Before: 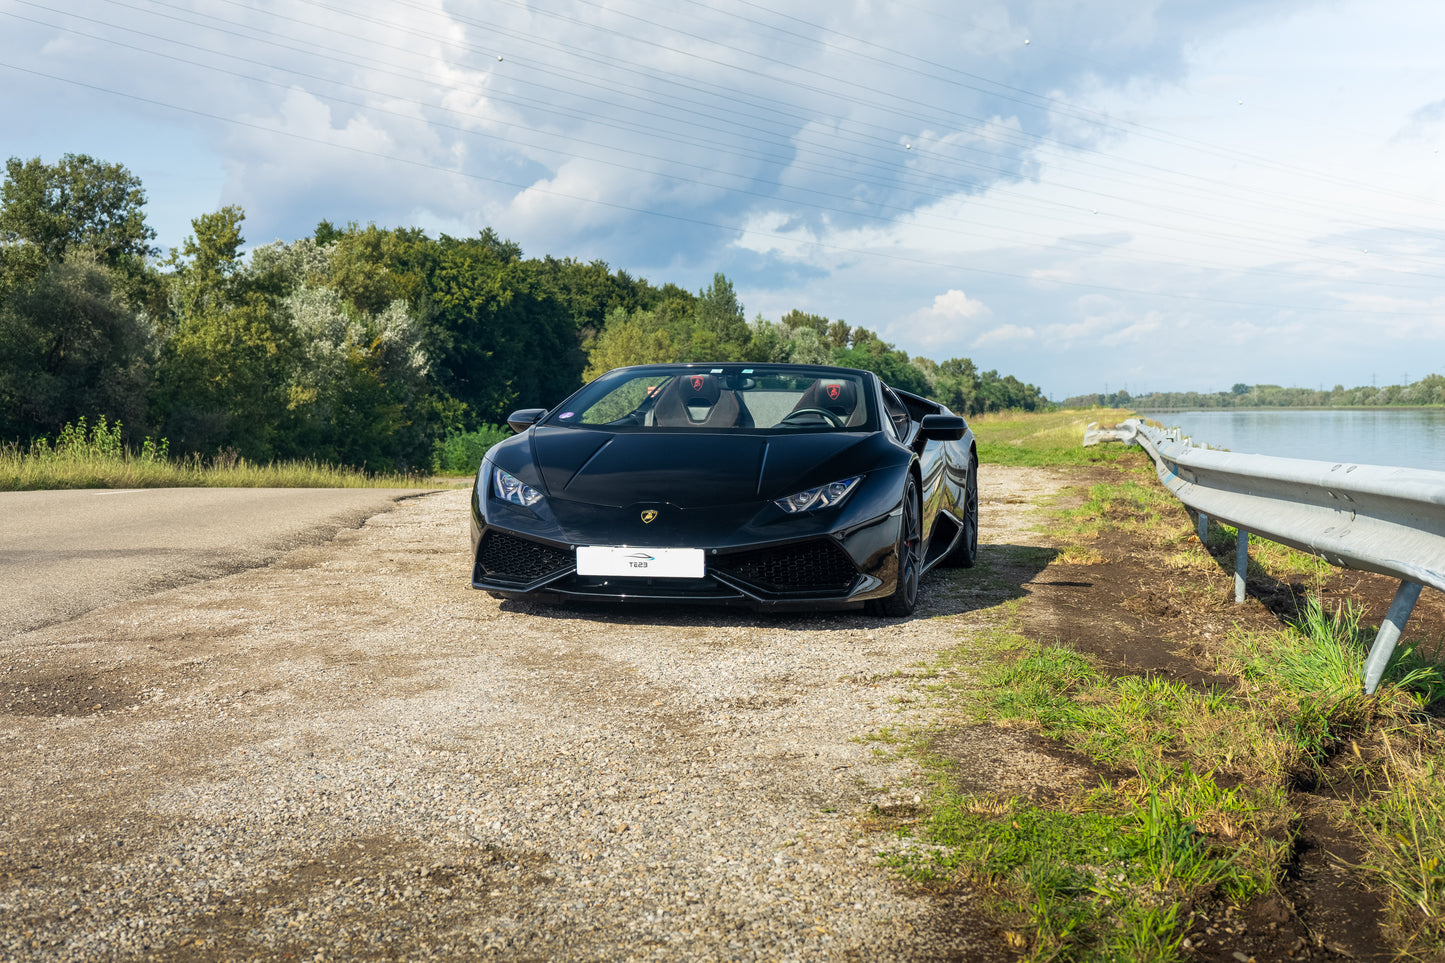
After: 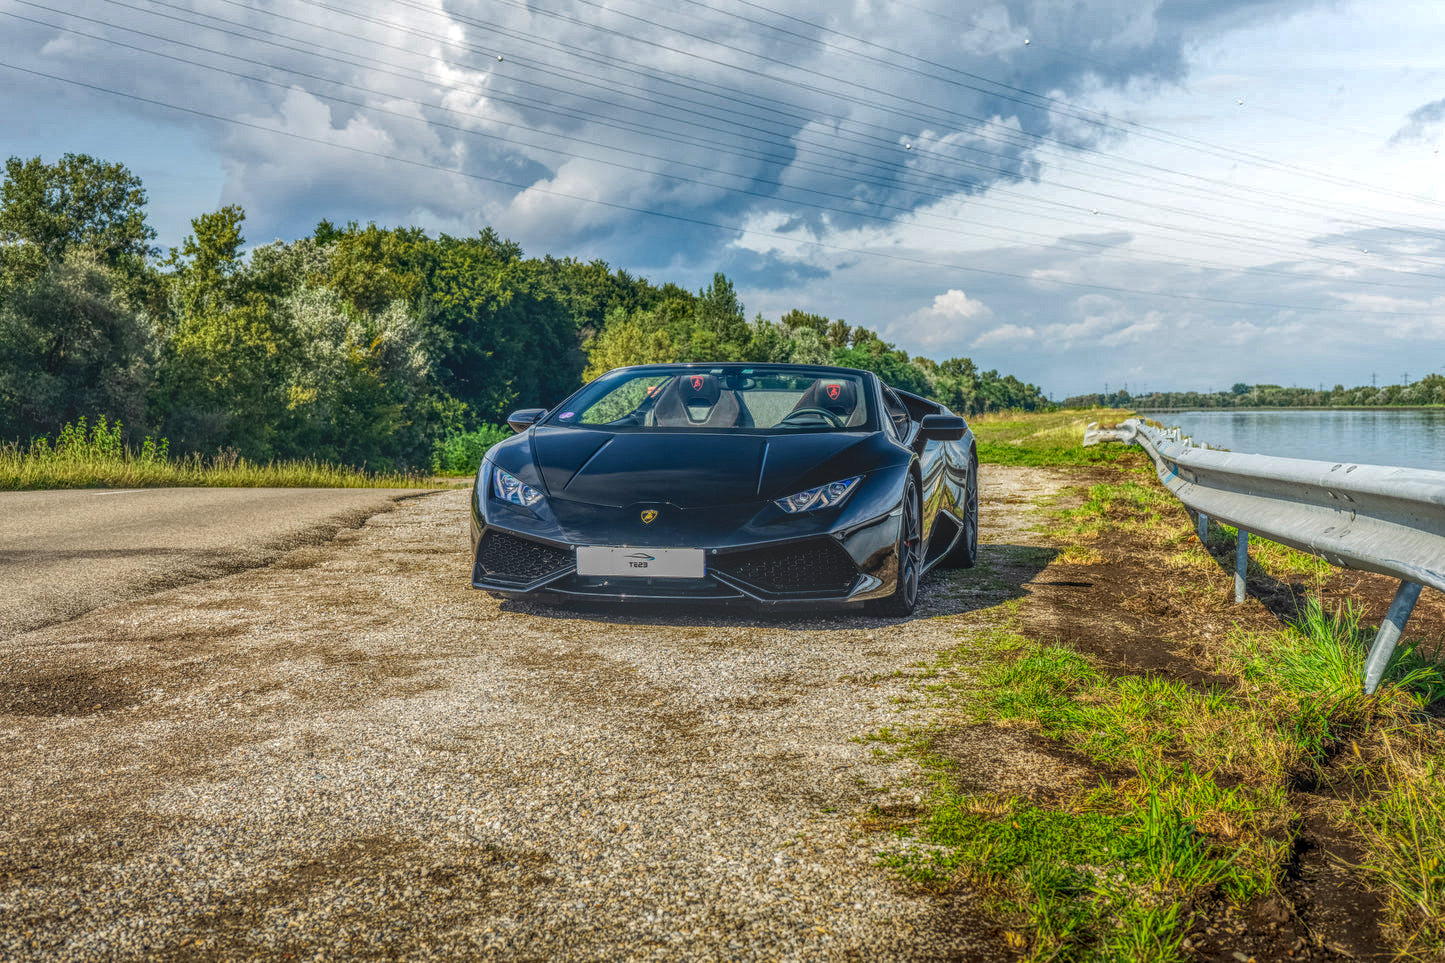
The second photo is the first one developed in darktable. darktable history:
contrast brightness saturation: contrast 0.12, brightness -0.116, saturation 0.203
shadows and highlights: low approximation 0.01, soften with gaussian
local contrast: highlights 2%, shadows 1%, detail 199%, midtone range 0.246
